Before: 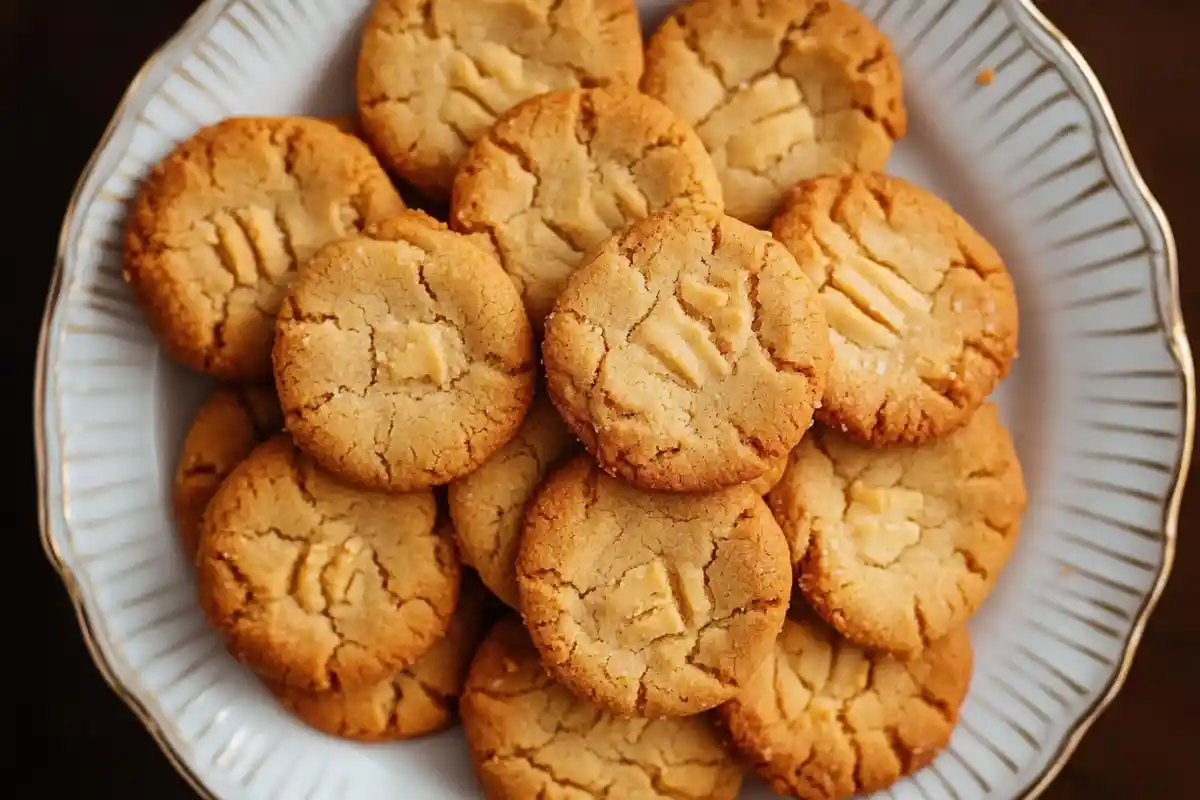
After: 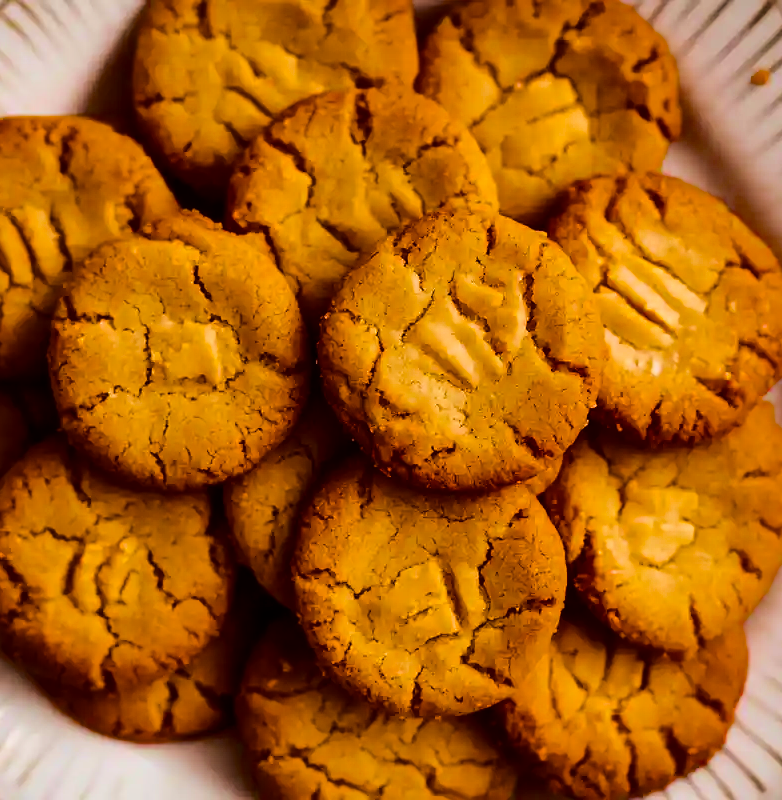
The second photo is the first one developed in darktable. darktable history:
color balance rgb: shadows lift › chroma 0.802%, shadows lift › hue 110.17°, power › chroma 1.539%, power › hue 28.01°, perceptual saturation grading › global saturation 30.06%, saturation formula JzAzBz (2021)
crop and rotate: left 18.792%, right 15.966%
exposure: black level correction 0, exposure -0.831 EV, compensate highlight preservation false
velvia: on, module defaults
base curve: curves: ch0 [(0, 0) (0.028, 0.03) (0.121, 0.232) (0.46, 0.748) (0.859, 0.968) (1, 1)]
local contrast: mode bilateral grid, contrast 25, coarseness 60, detail 152%, midtone range 0.2
